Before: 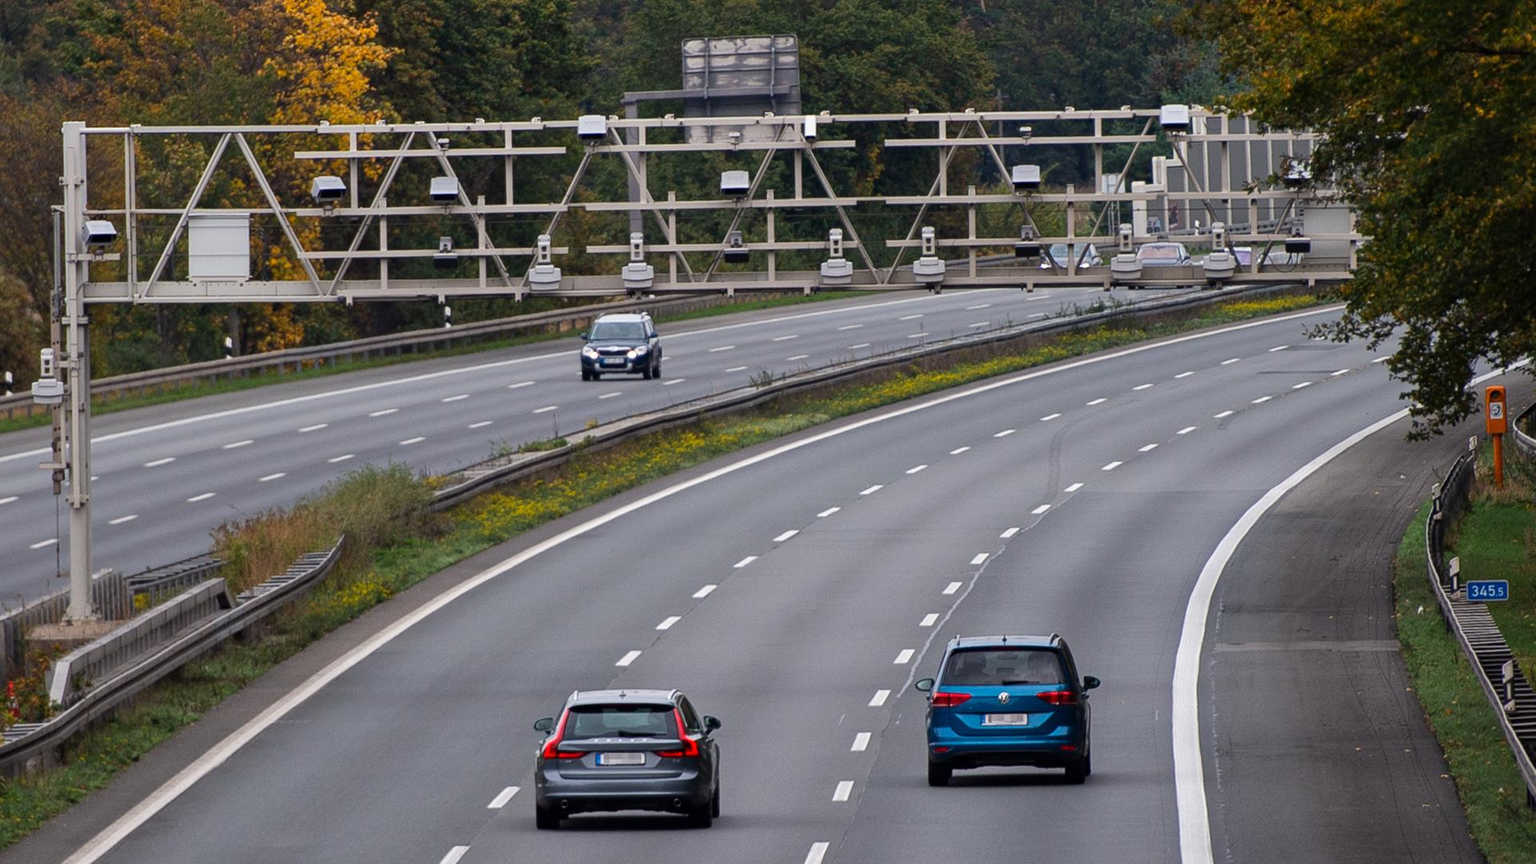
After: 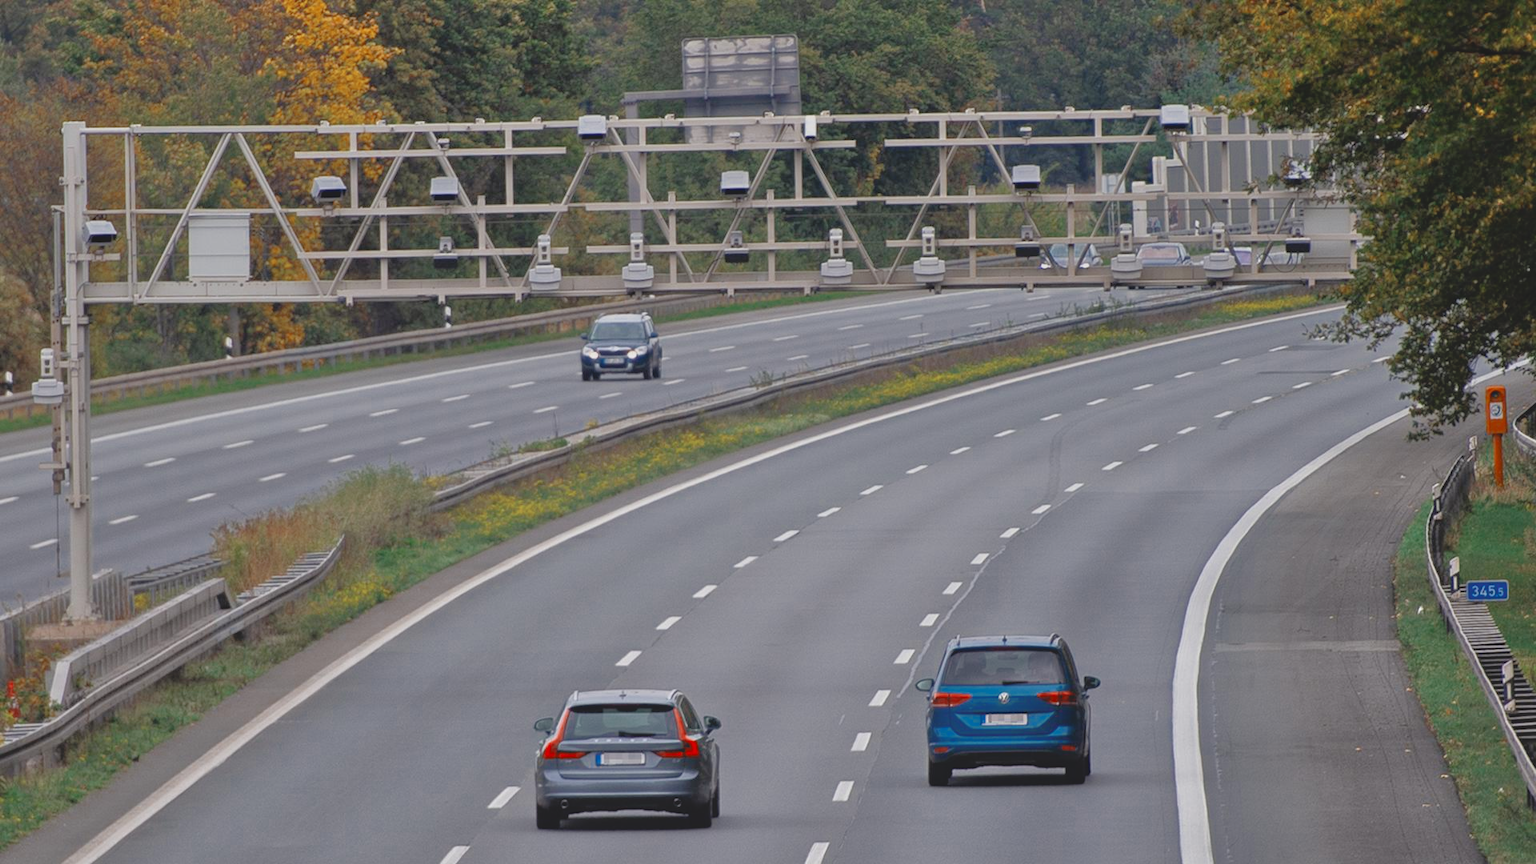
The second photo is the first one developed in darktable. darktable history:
tone equalizer: -7 EV 0.142 EV, -6 EV 0.576 EV, -5 EV 1.15 EV, -4 EV 1.32 EV, -3 EV 1.13 EV, -2 EV 0.6 EV, -1 EV 0.161 EV, smoothing 1
color zones: curves: ch0 [(0, 0.5) (0.125, 0.4) (0.25, 0.5) (0.375, 0.4) (0.5, 0.4) (0.625, 0.35) (0.75, 0.35) (0.875, 0.5)]; ch1 [(0, 0.35) (0.125, 0.45) (0.25, 0.35) (0.375, 0.35) (0.5, 0.35) (0.625, 0.35) (0.75, 0.45) (0.875, 0.35)]; ch2 [(0, 0.6) (0.125, 0.5) (0.25, 0.5) (0.375, 0.6) (0.5, 0.6) (0.625, 0.5) (0.75, 0.5) (0.875, 0.5)]
local contrast: detail 71%
